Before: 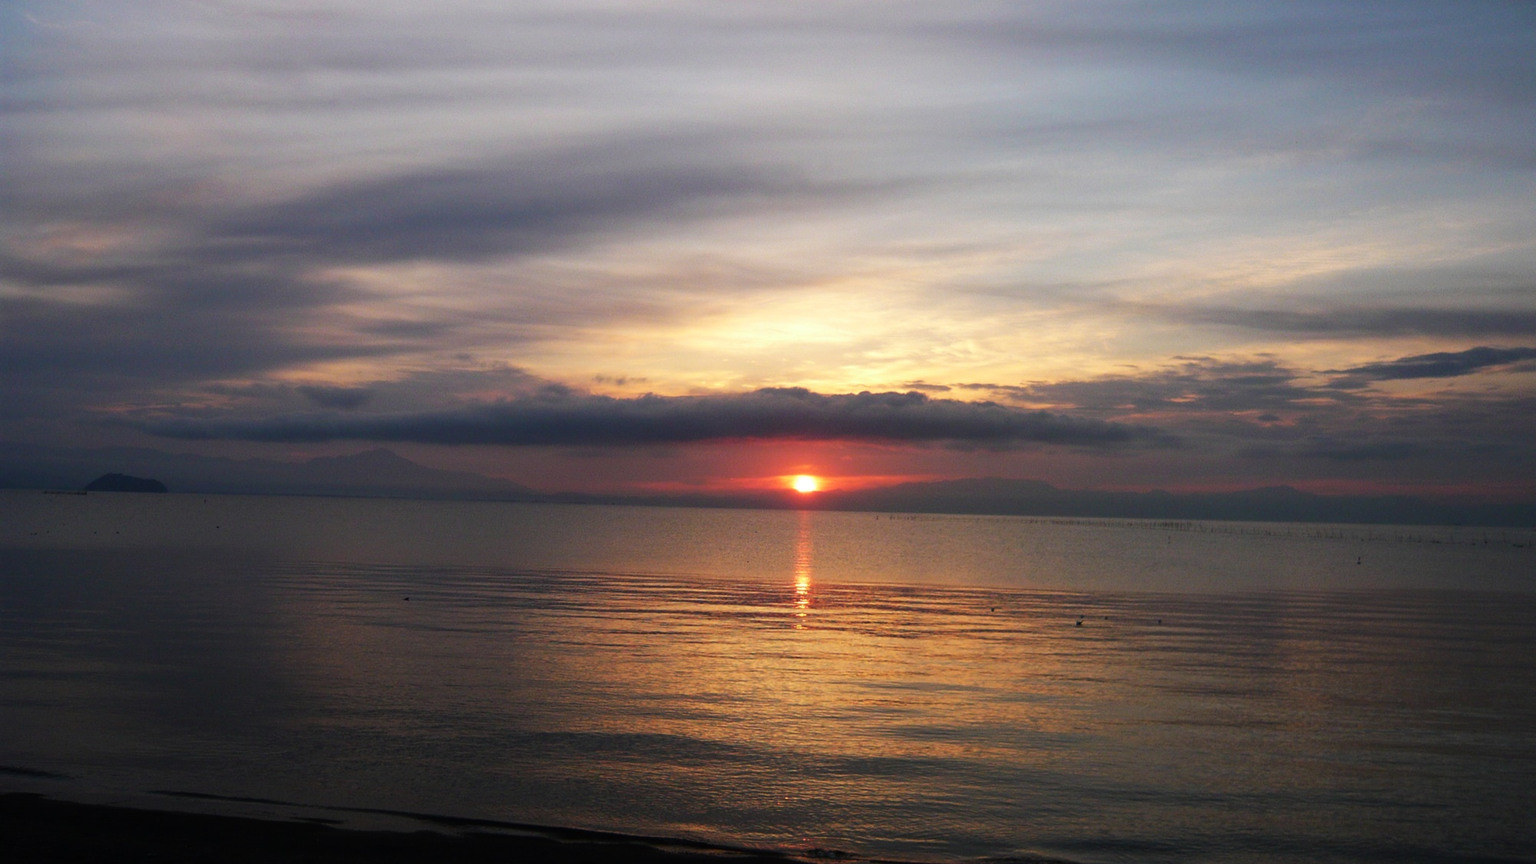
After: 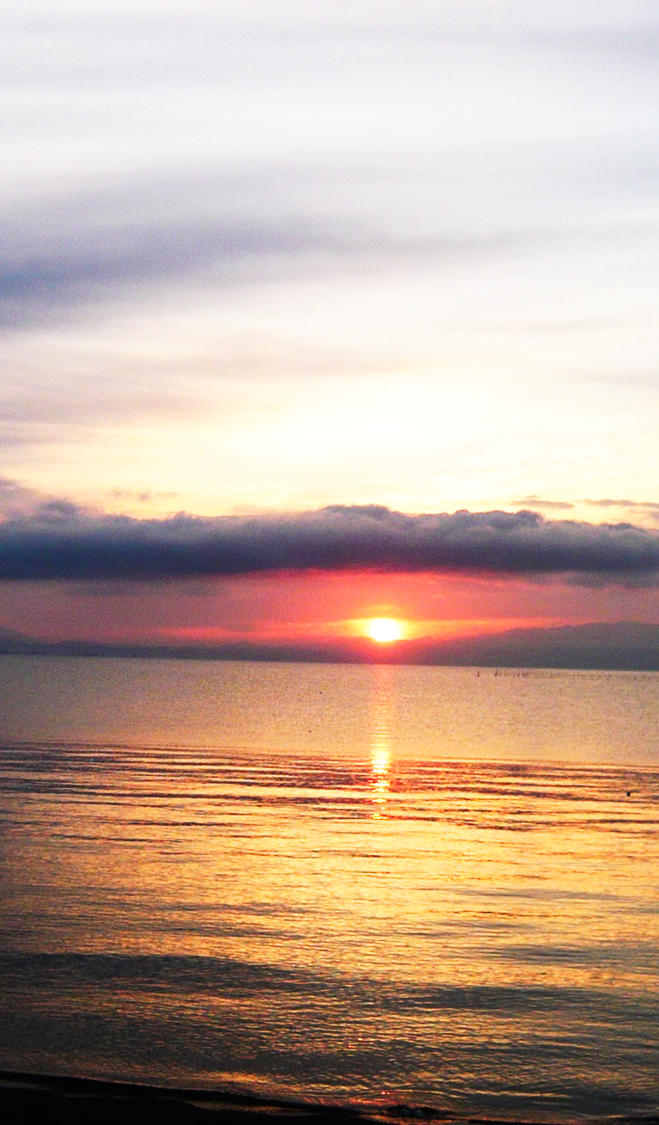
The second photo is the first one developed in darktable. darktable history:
base curve: curves: ch0 [(0, 0) (0.007, 0.004) (0.027, 0.03) (0.046, 0.07) (0.207, 0.54) (0.442, 0.872) (0.673, 0.972) (1, 1)], preserve colors none
crop: left 33.25%, right 33.787%
